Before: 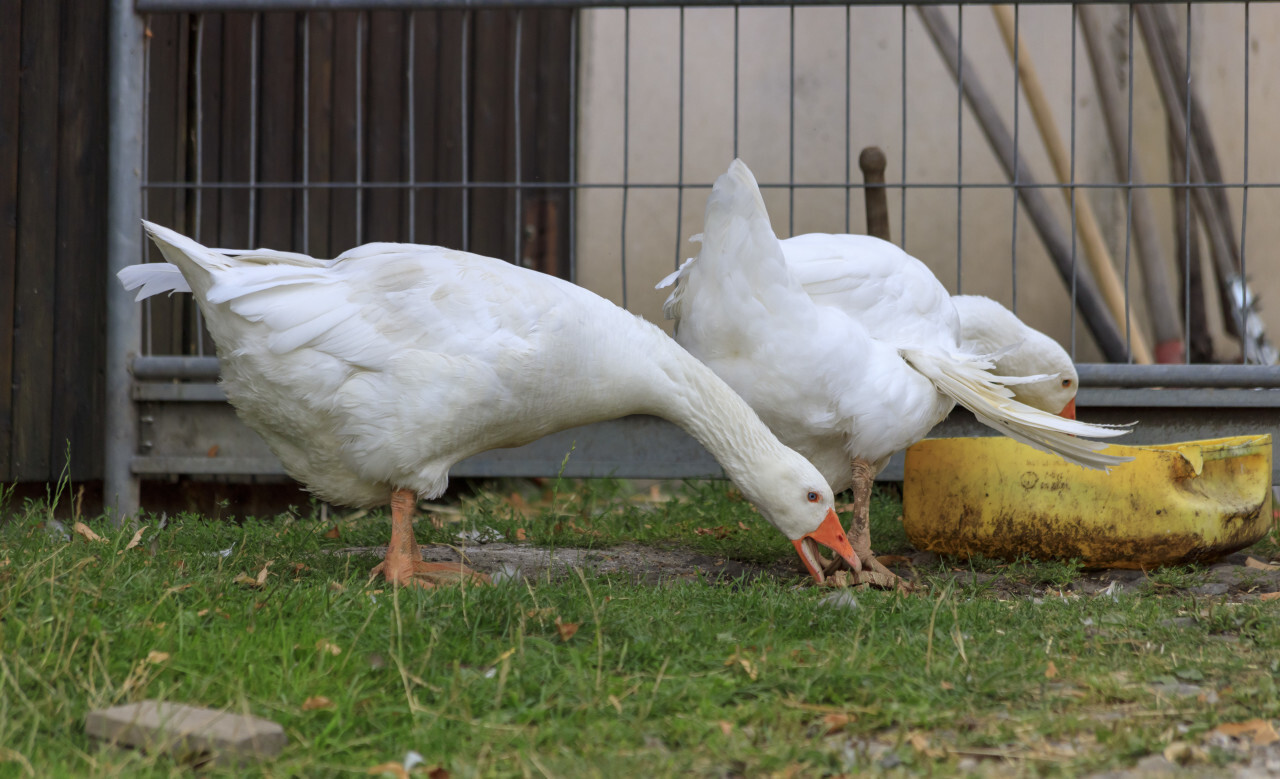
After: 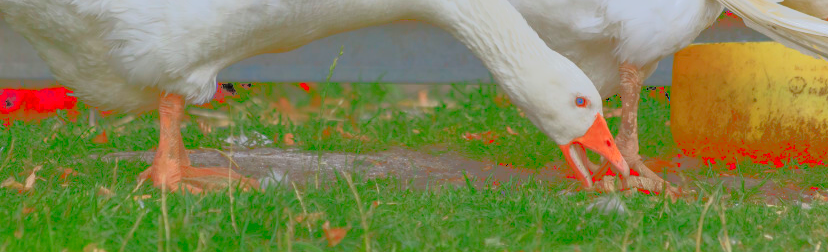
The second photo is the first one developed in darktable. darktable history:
tone curve: curves: ch0 [(0, 0) (0.003, 0.449) (0.011, 0.449) (0.025, 0.449) (0.044, 0.45) (0.069, 0.453) (0.1, 0.453) (0.136, 0.455) (0.177, 0.458) (0.224, 0.462) (0.277, 0.47) (0.335, 0.491) (0.399, 0.522) (0.468, 0.561) (0.543, 0.619) (0.623, 0.69) (0.709, 0.756) (0.801, 0.802) (0.898, 0.825) (1, 1)], color space Lab, linked channels, preserve colors none
crop: left 18.178%, top 50.817%, right 17.105%, bottom 16.79%
contrast brightness saturation: contrast 0.077, saturation 0.016
